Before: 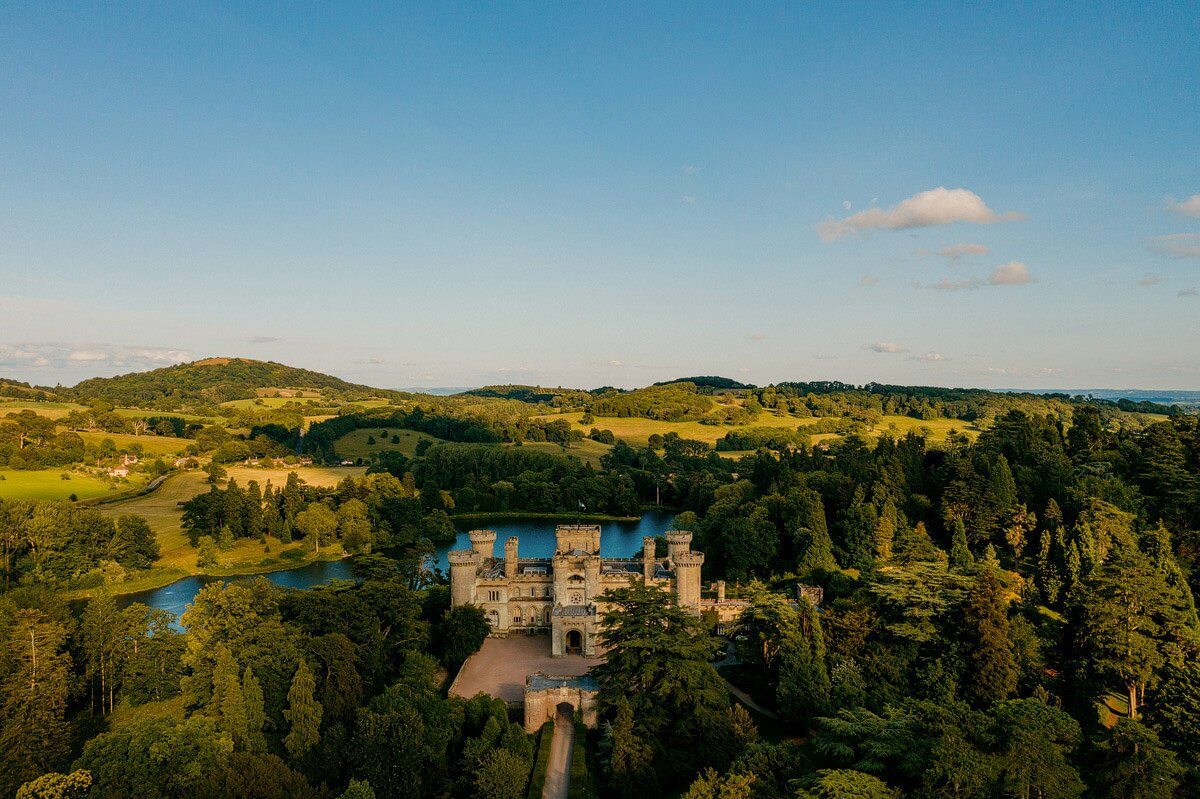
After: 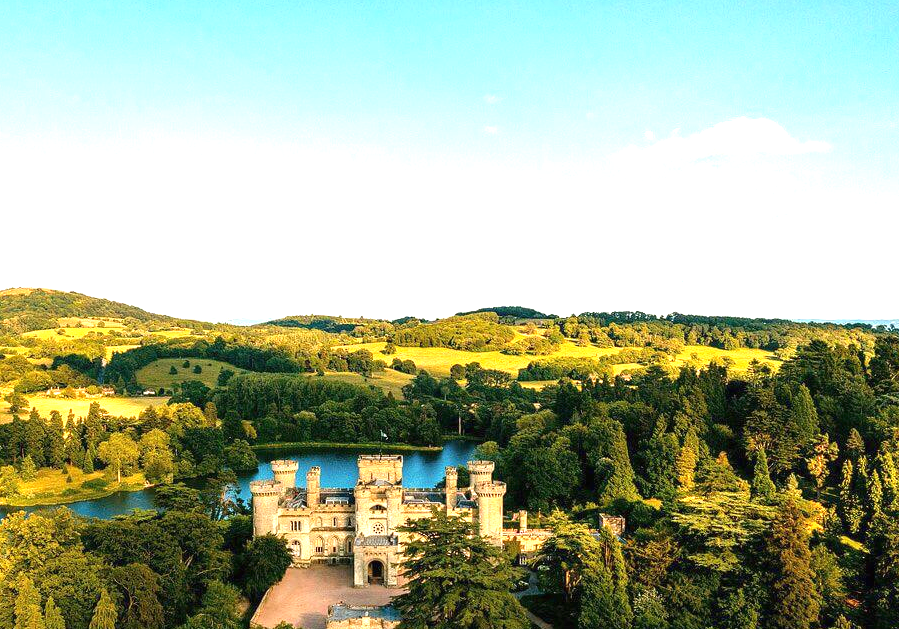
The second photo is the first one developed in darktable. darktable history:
crop: left 16.546%, top 8.774%, right 8.536%, bottom 12.474%
exposure: black level correction 0, exposure 1.662 EV, compensate highlight preservation false
